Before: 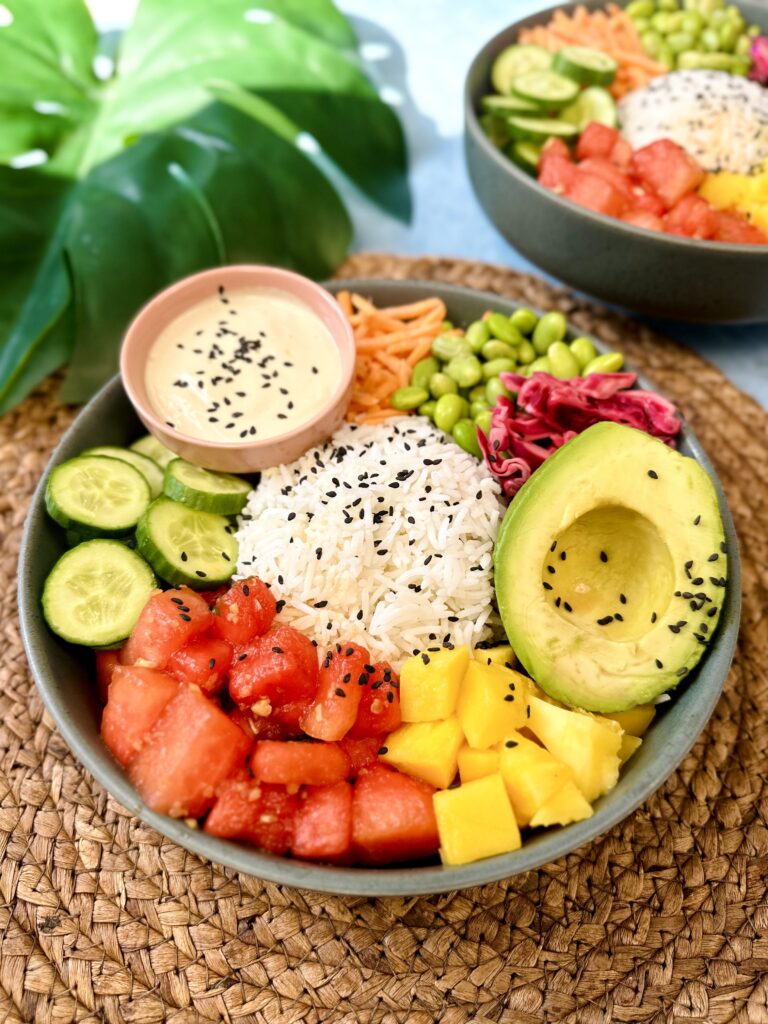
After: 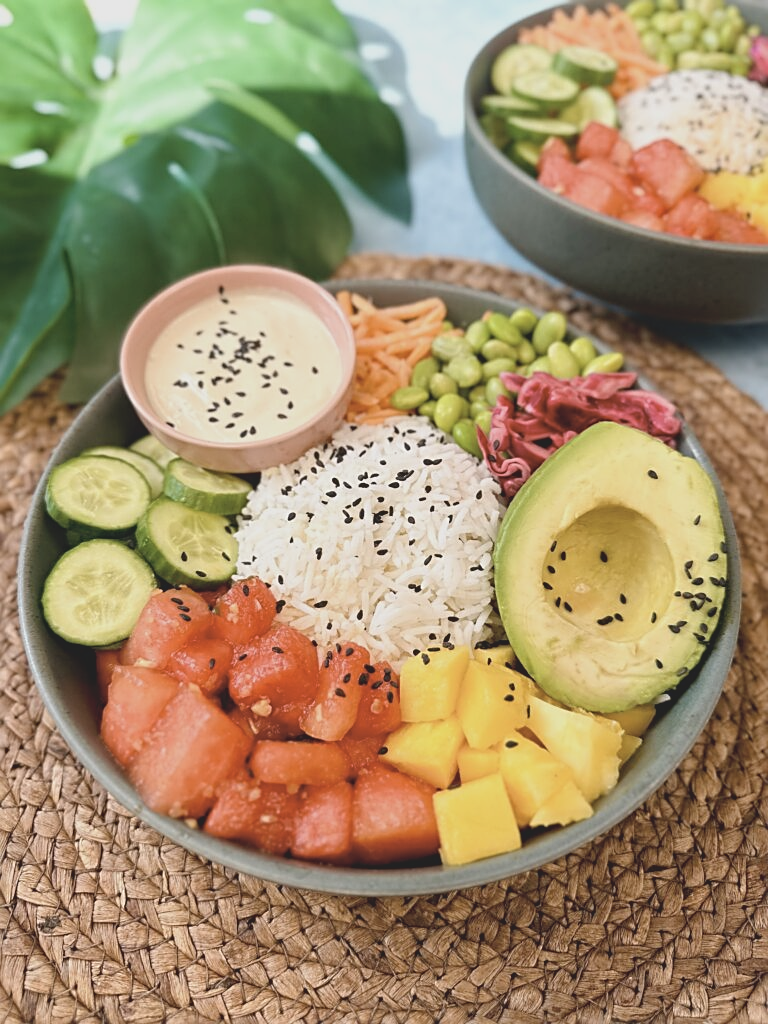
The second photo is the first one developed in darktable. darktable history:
sharpen: on, module defaults
exposure: exposure 0.202 EV, compensate exposure bias true, compensate highlight preservation false
color zones: curves: ch0 [(0, 0.613) (0.01, 0.613) (0.245, 0.448) (0.498, 0.529) (0.642, 0.665) (0.879, 0.777) (0.99, 0.613)]; ch1 [(0, 0.035) (0.121, 0.189) (0.259, 0.197) (0.415, 0.061) (0.589, 0.022) (0.732, 0.022) (0.857, 0.026) (0.991, 0.053)], mix -93.68%
contrast brightness saturation: contrast -0.254, saturation -0.436
